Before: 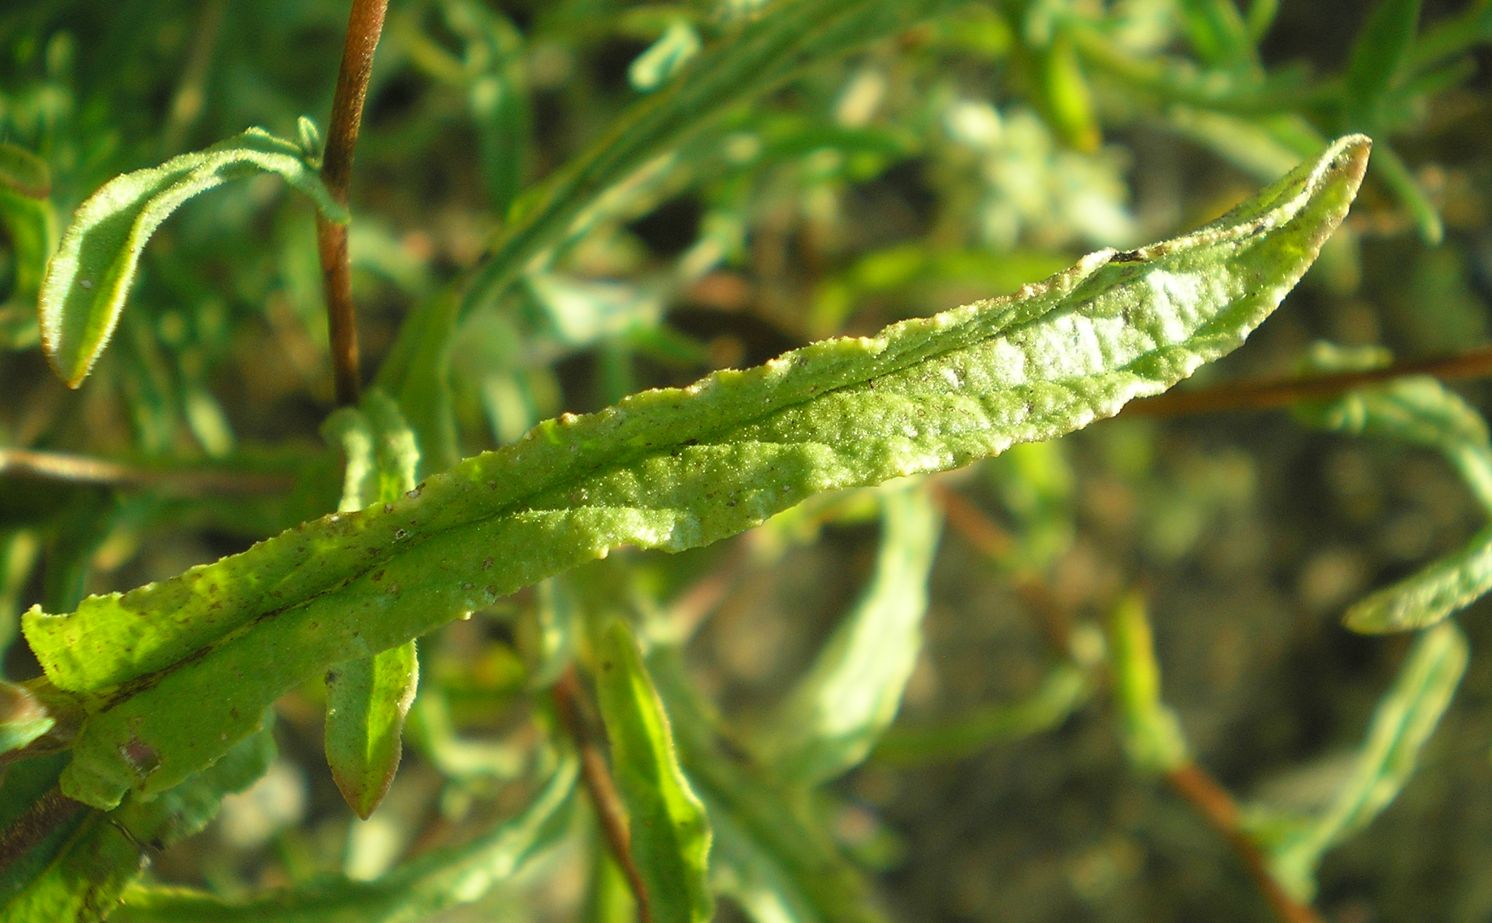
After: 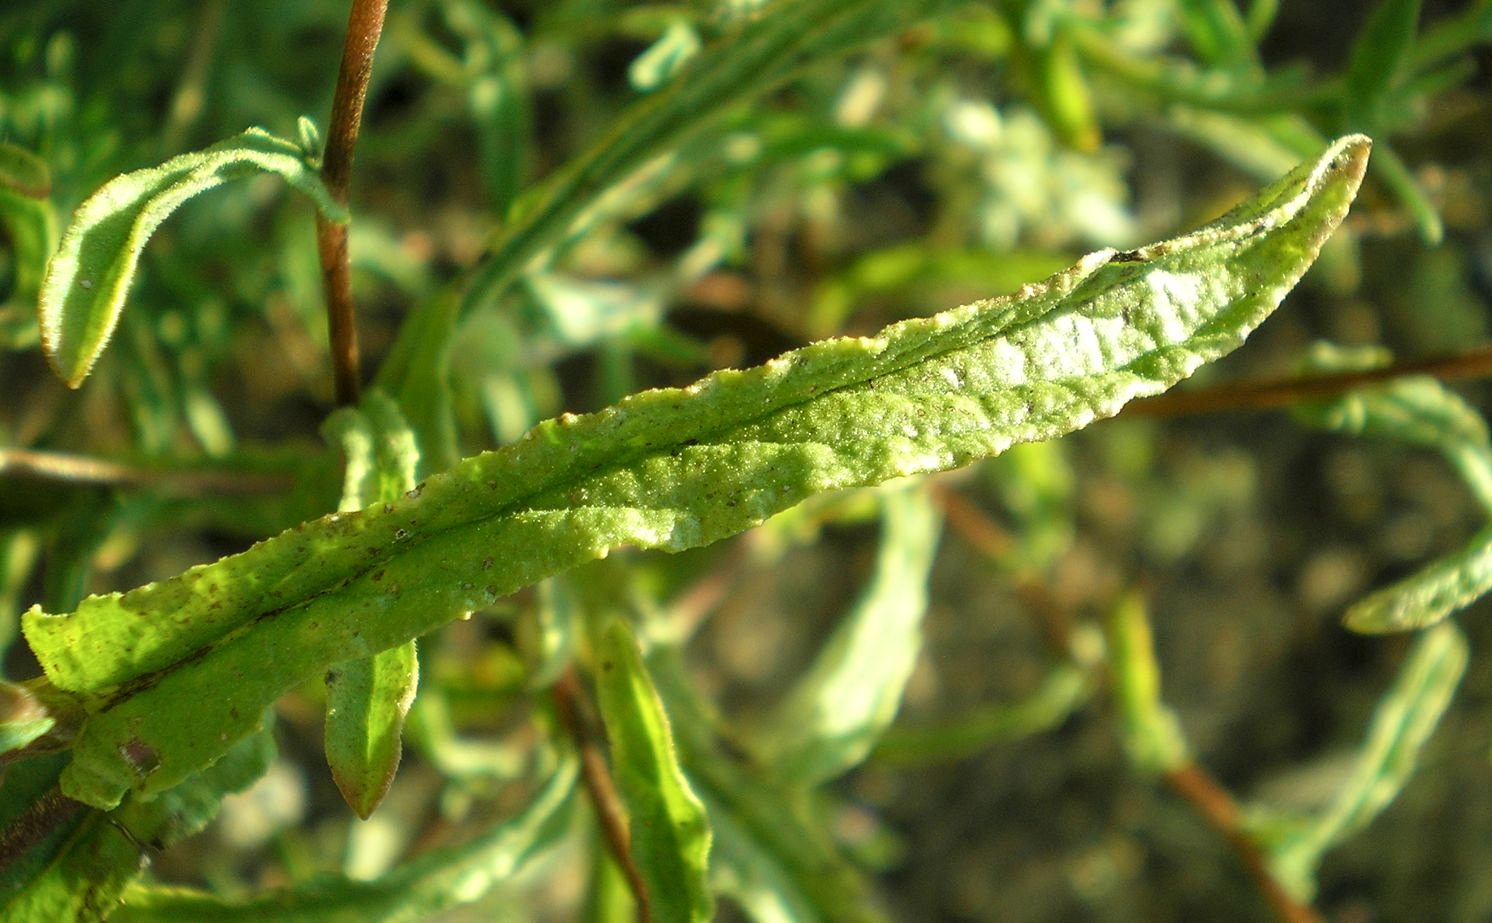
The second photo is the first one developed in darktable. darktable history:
local contrast: highlights 84%, shadows 82%
exposure: exposure -0.072 EV, compensate exposure bias true, compensate highlight preservation false
color calibration: illuminant same as pipeline (D50), adaptation none (bypass), x 0.332, y 0.334, temperature 5012.55 K
